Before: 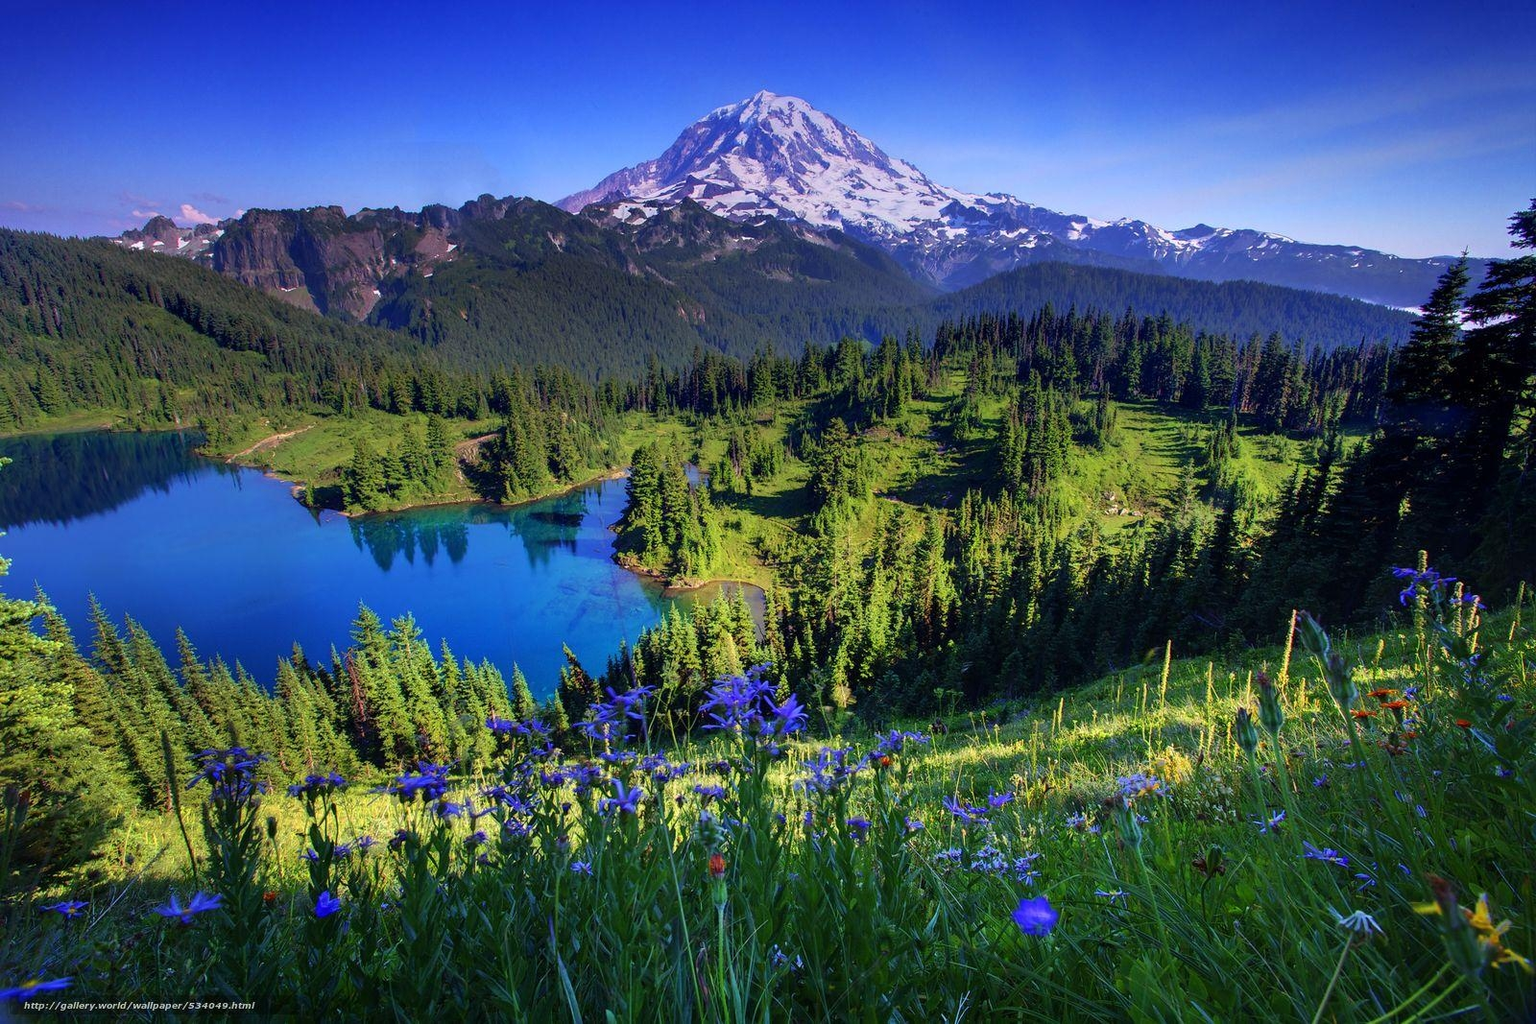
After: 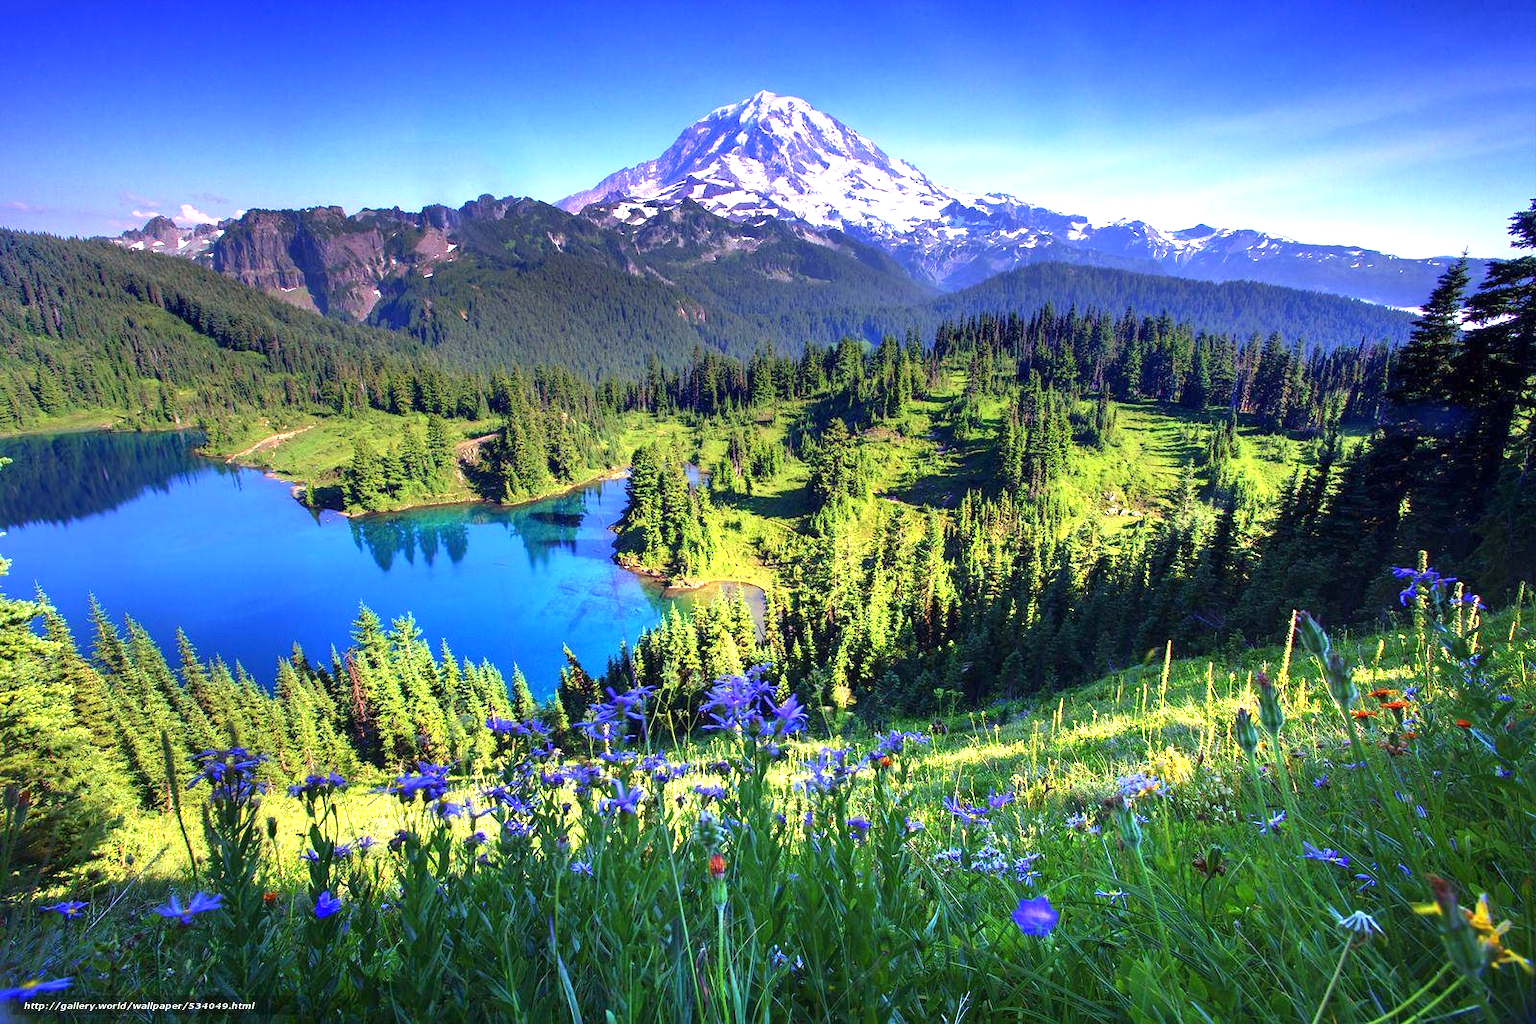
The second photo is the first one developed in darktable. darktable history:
tone equalizer: edges refinement/feathering 500, mask exposure compensation -1.57 EV, preserve details no
exposure: exposure 1.212 EV, compensate exposure bias true, compensate highlight preservation false
